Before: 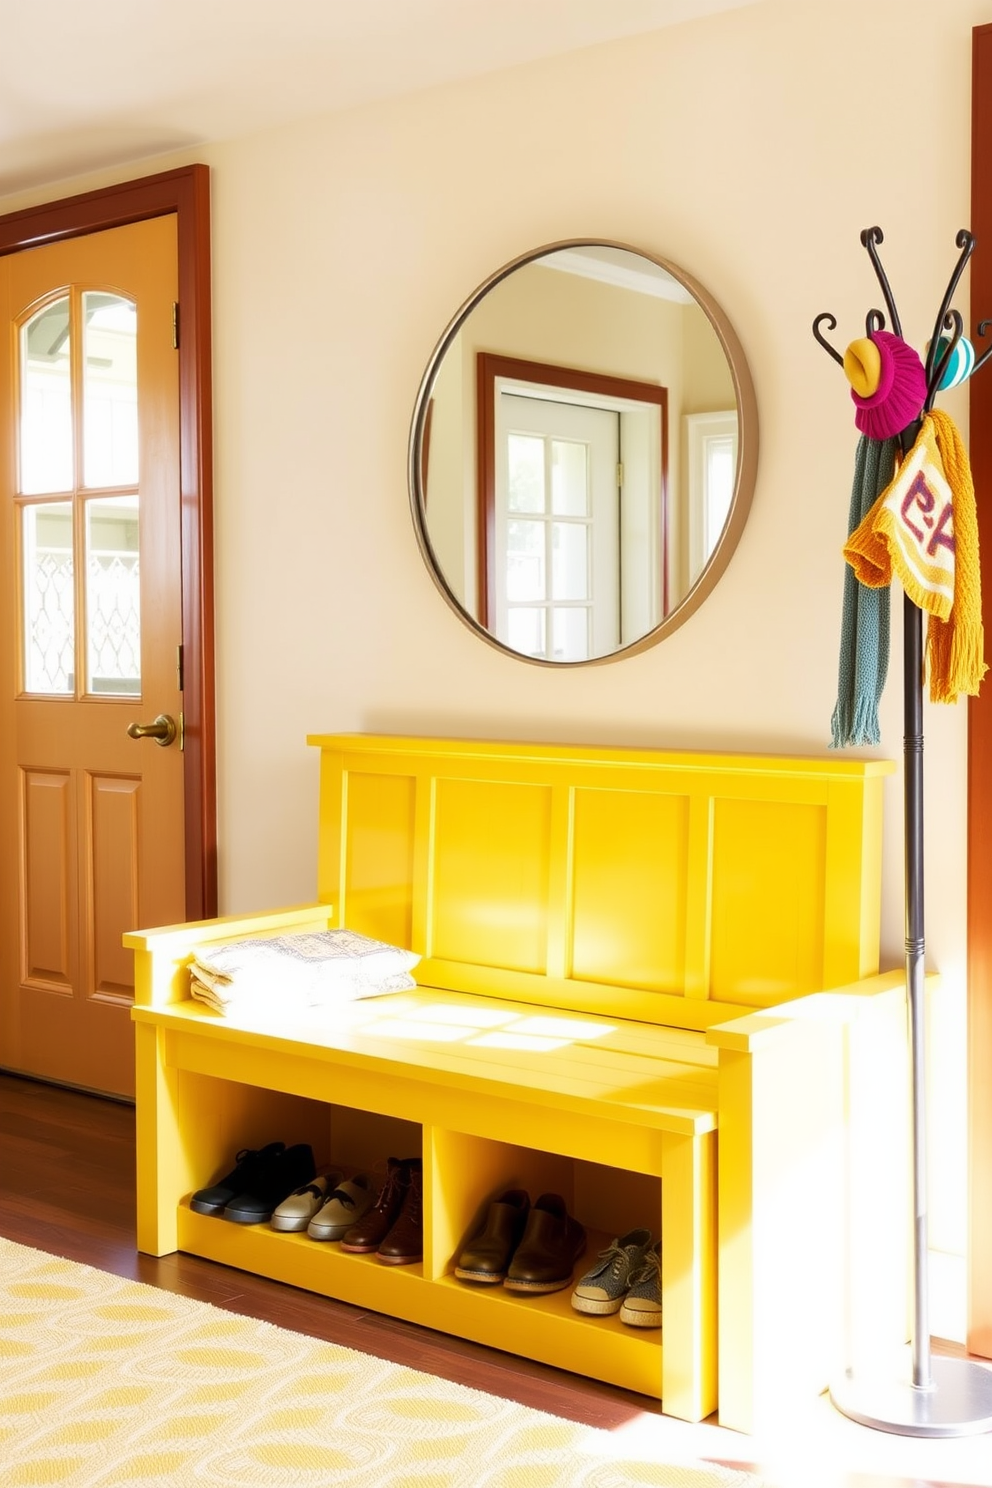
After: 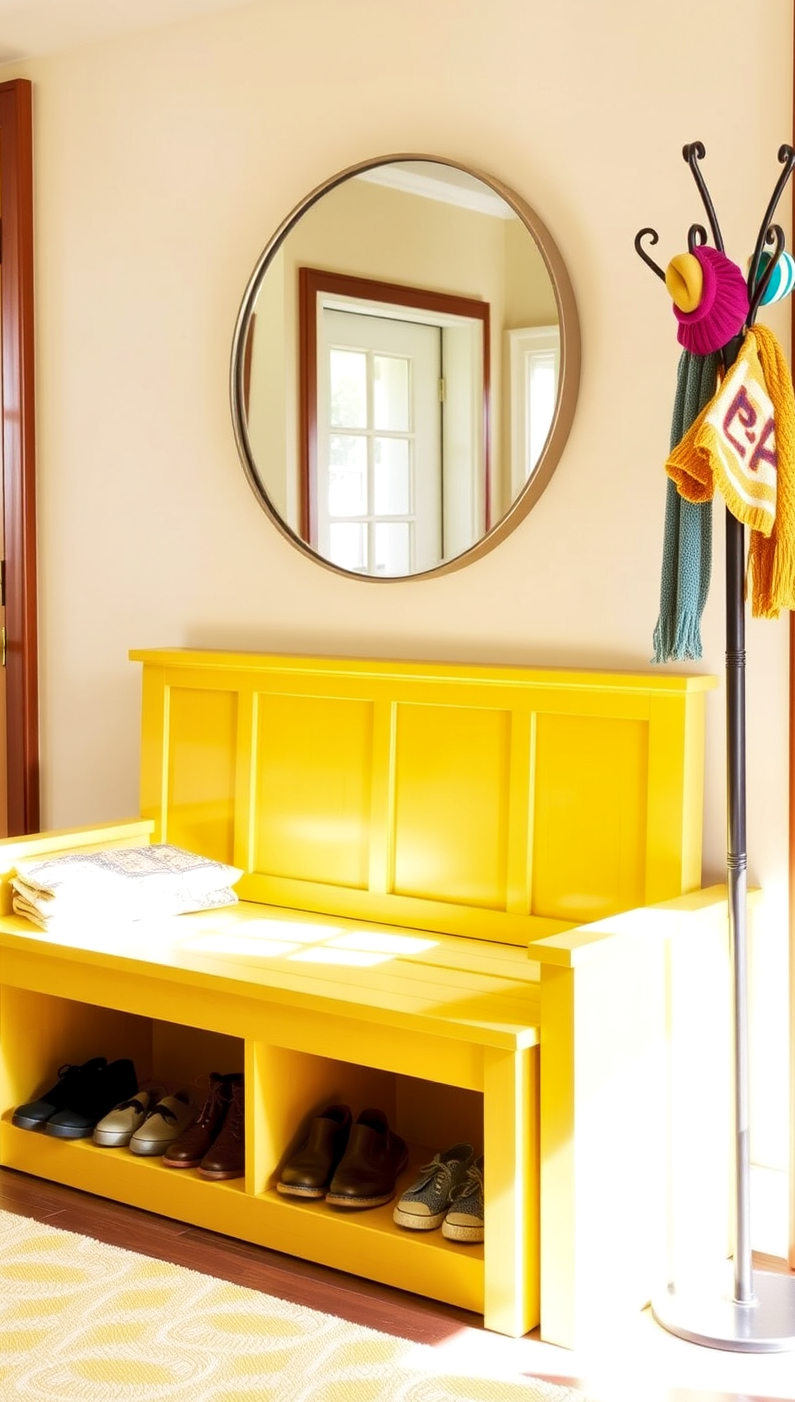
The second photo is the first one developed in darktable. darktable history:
local contrast: highlights 103%, shadows 102%, detail 119%, midtone range 0.2
velvia: strength 10.42%
crop and rotate: left 17.985%, top 5.726%, right 1.81%
shadows and highlights: shadows 62.32, white point adjustment 0.364, highlights -33.92, compress 83.61%
